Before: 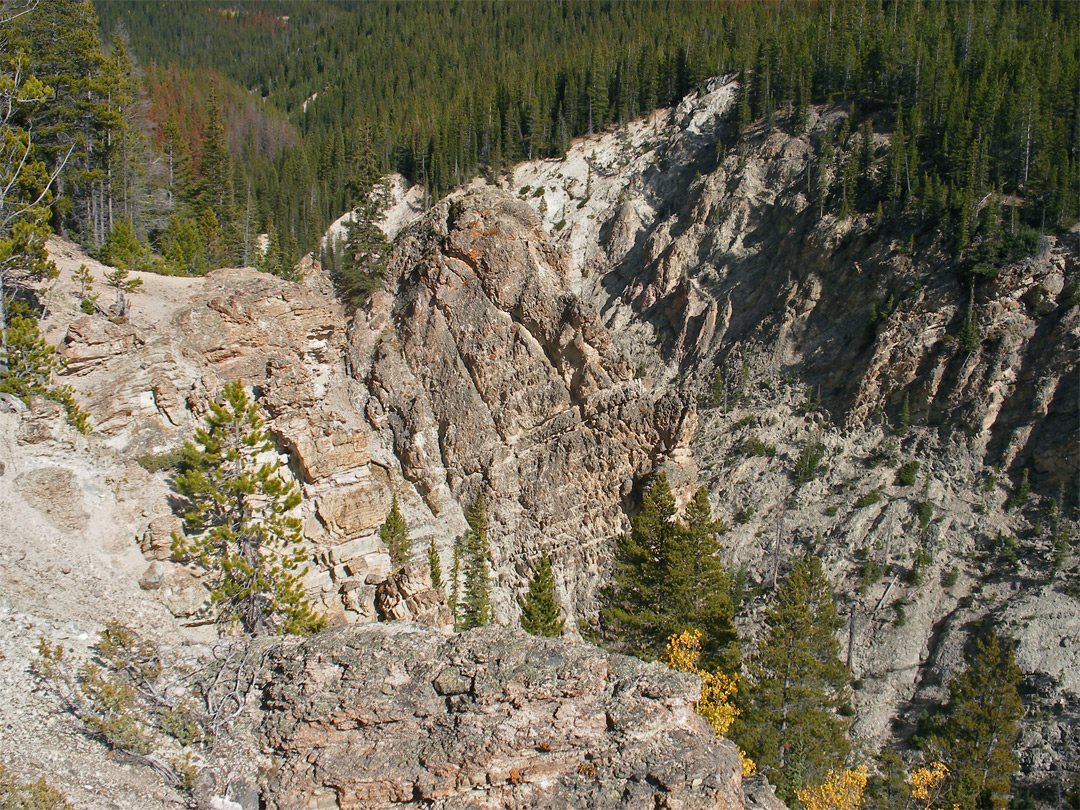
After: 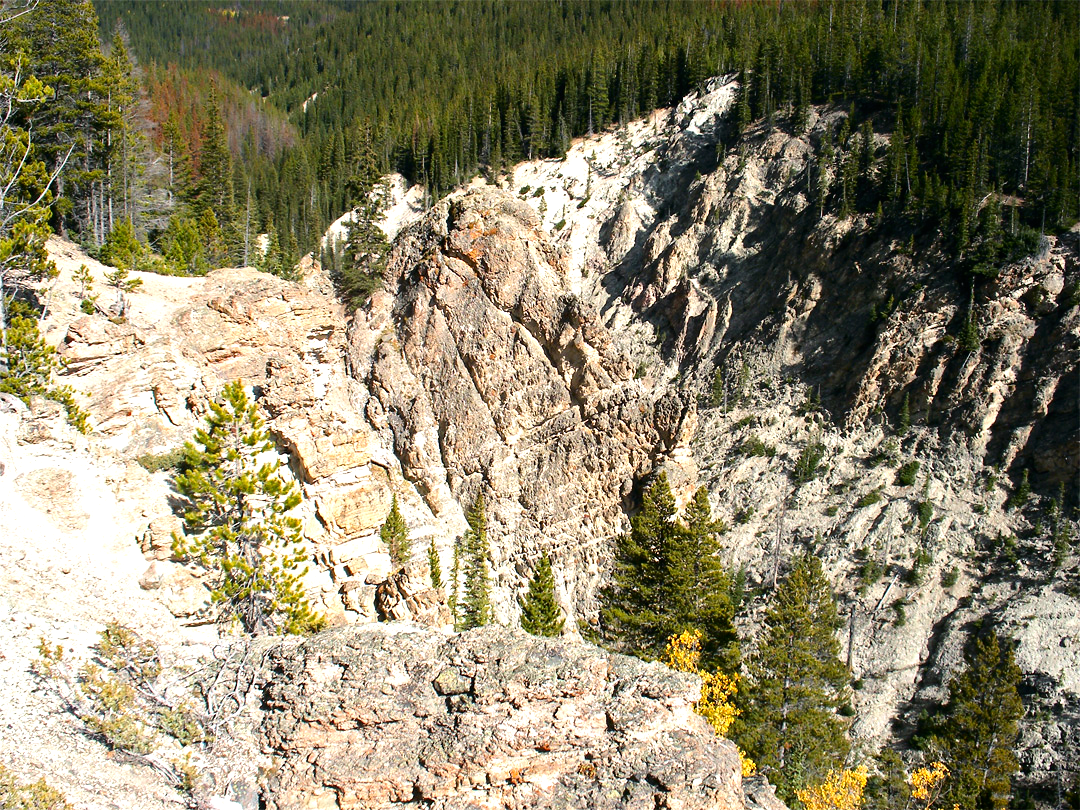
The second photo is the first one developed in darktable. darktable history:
tone equalizer: -8 EV -1.07 EV, -7 EV -0.988 EV, -6 EV -0.846 EV, -5 EV -0.544 EV, -3 EV 0.59 EV, -2 EV 0.872 EV, -1 EV 1 EV, +0 EV 1.07 EV
contrast brightness saturation: contrast 0.133, brightness -0.05, saturation 0.151
